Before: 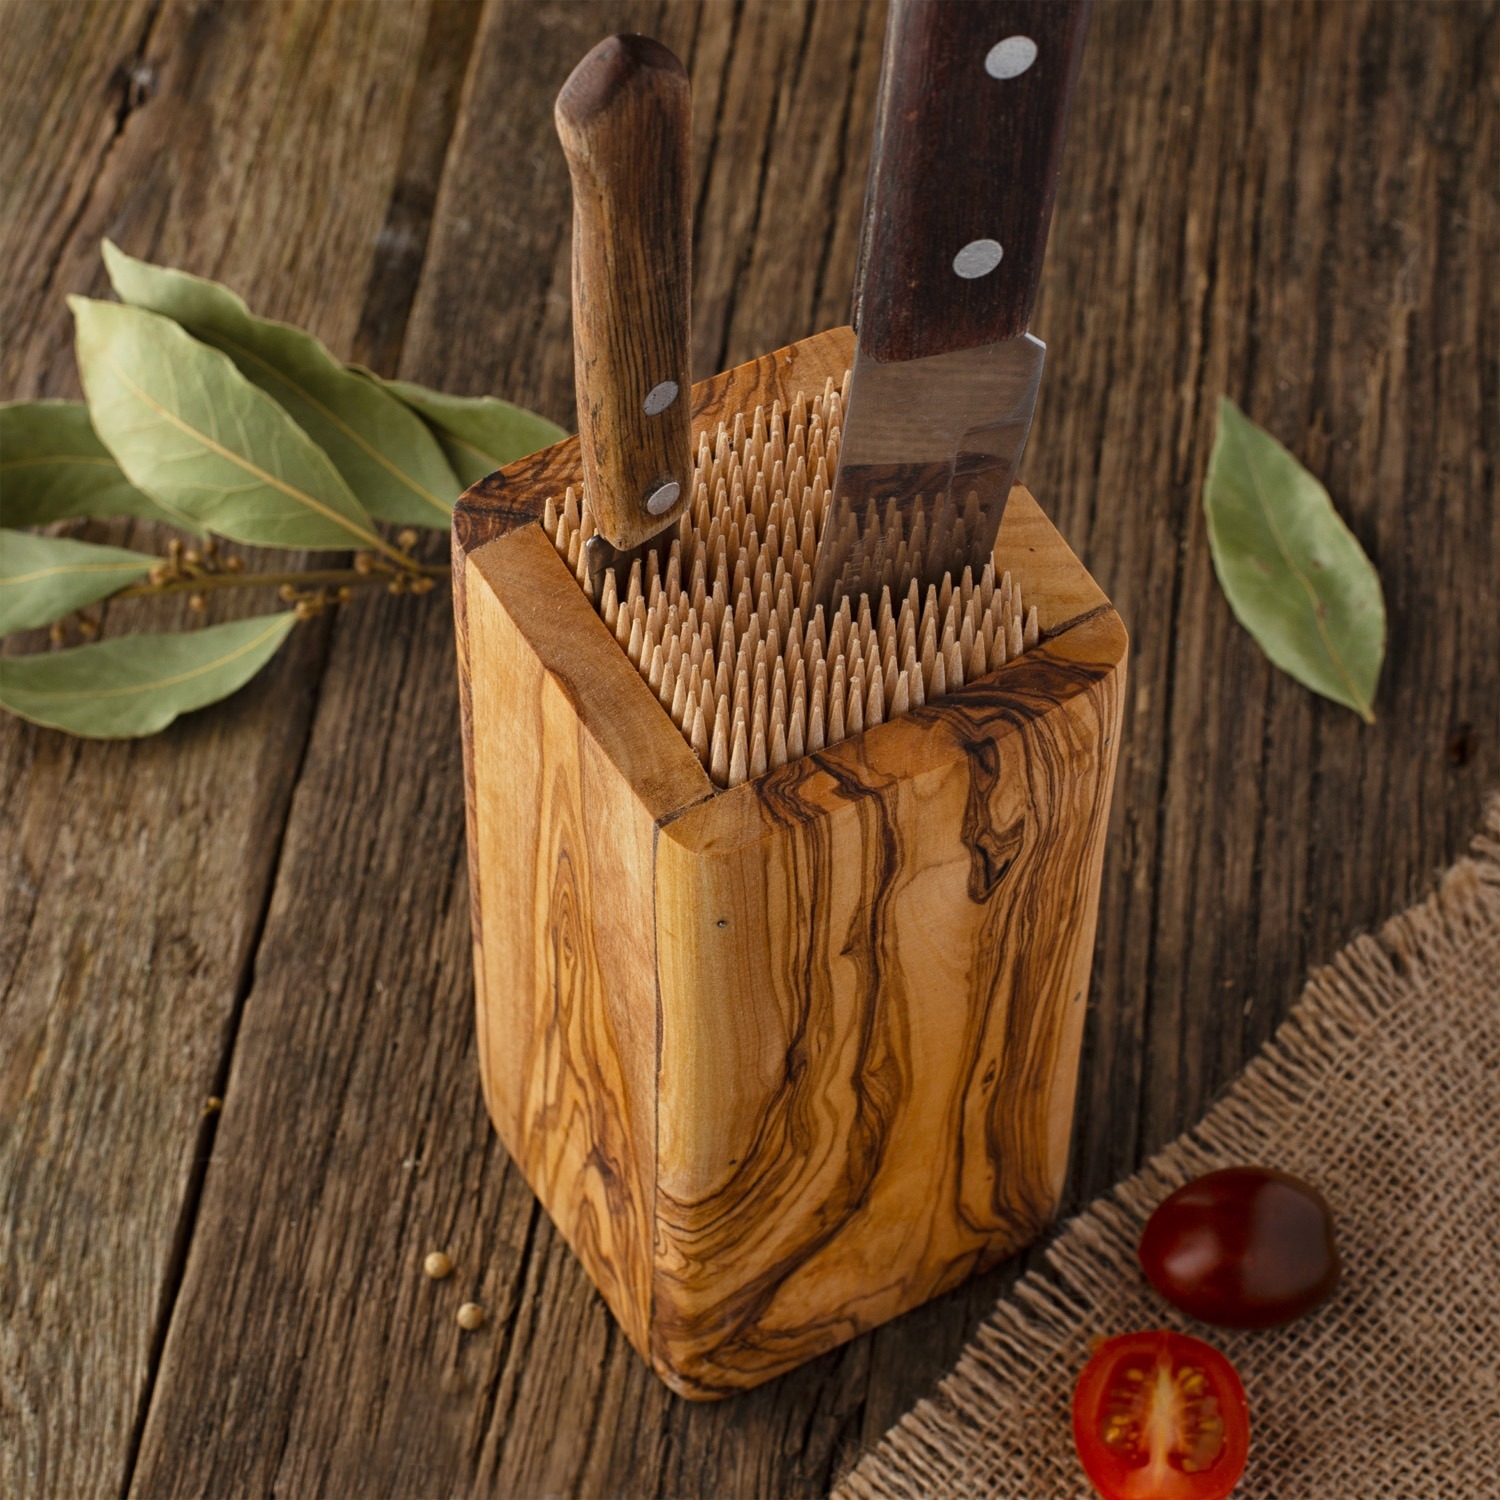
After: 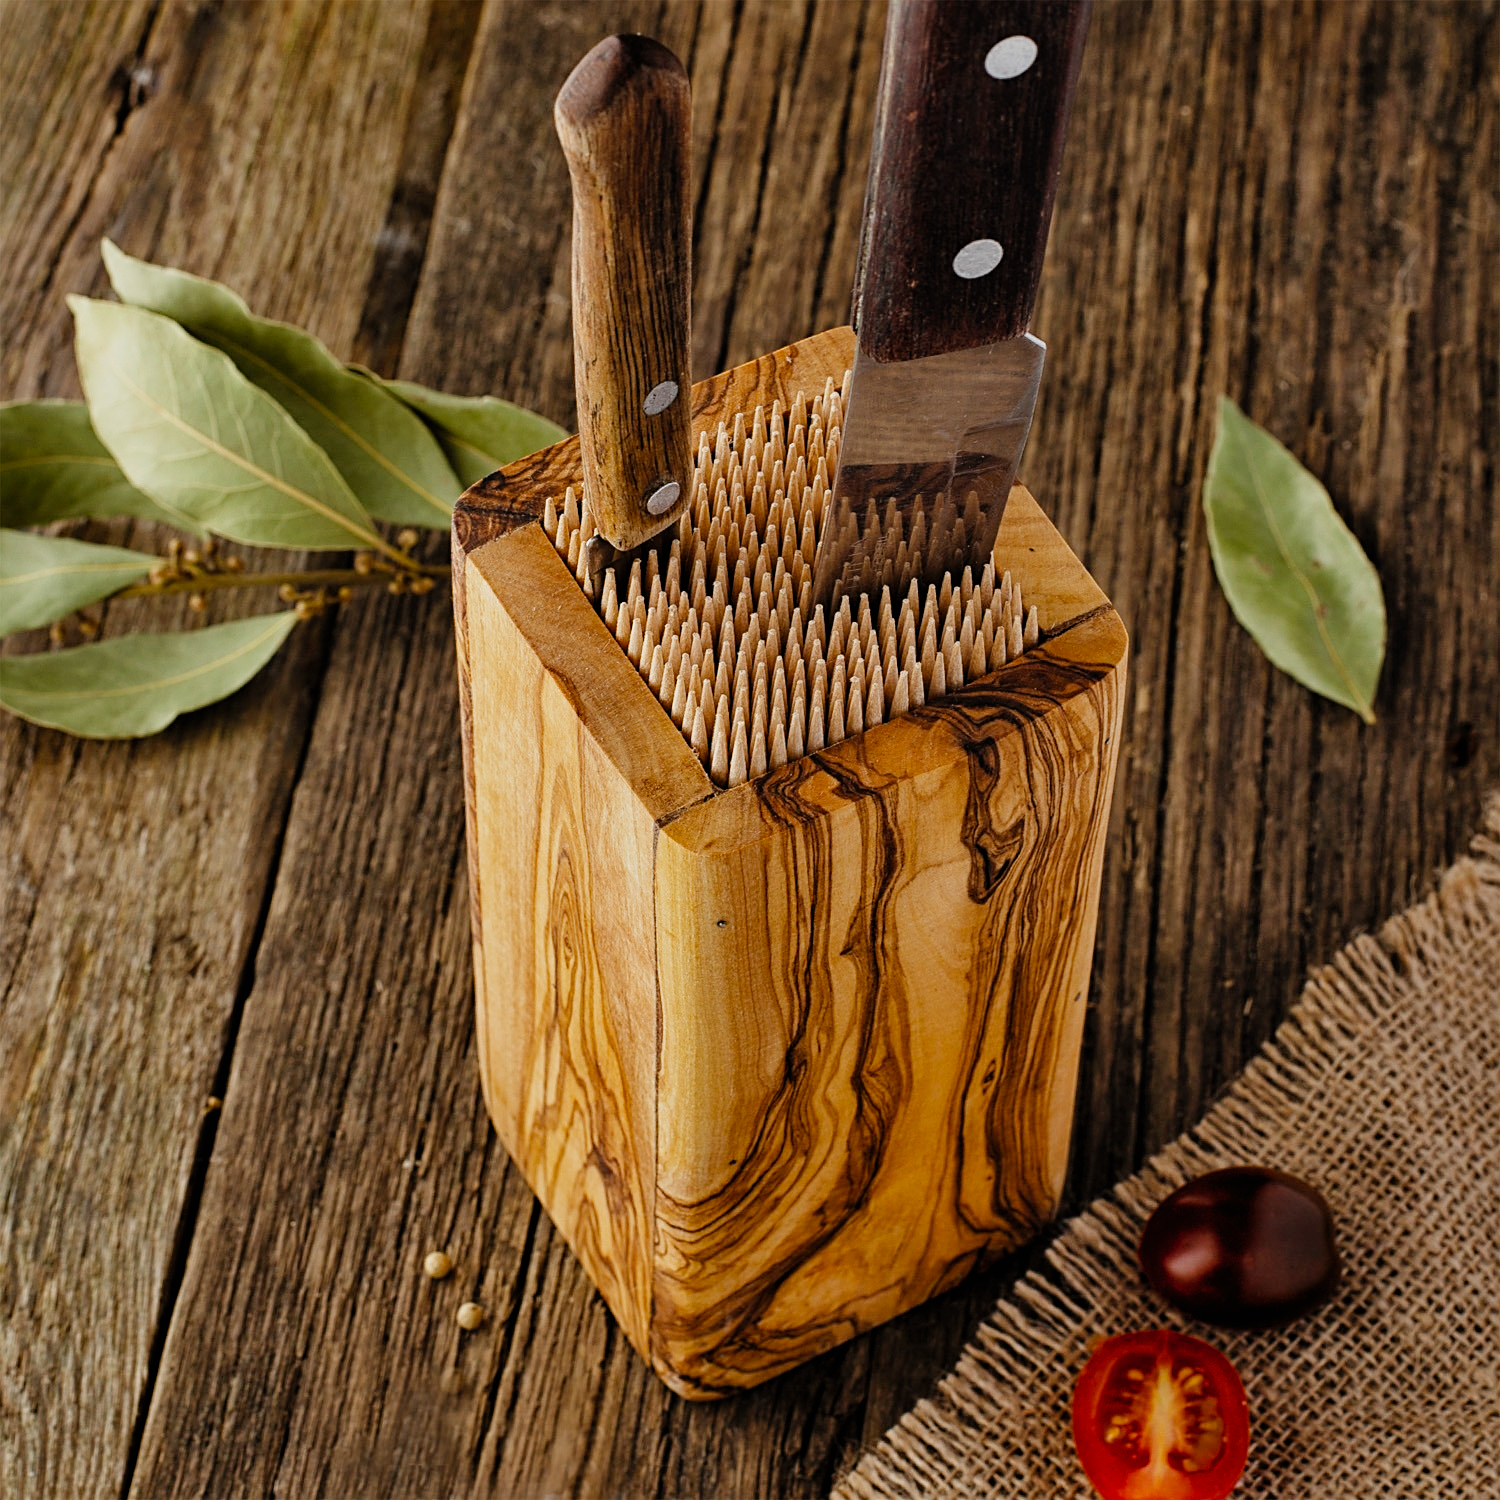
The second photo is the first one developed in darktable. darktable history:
shadows and highlights: shadows 29.44, highlights -29.4, low approximation 0.01, soften with gaussian
filmic rgb: black relative exposure -7.12 EV, white relative exposure 5.34 EV, hardness 3.02, preserve chrominance no, color science v5 (2021)
levels: mode automatic, levels [0.062, 0.494, 0.925]
sharpen: on, module defaults
